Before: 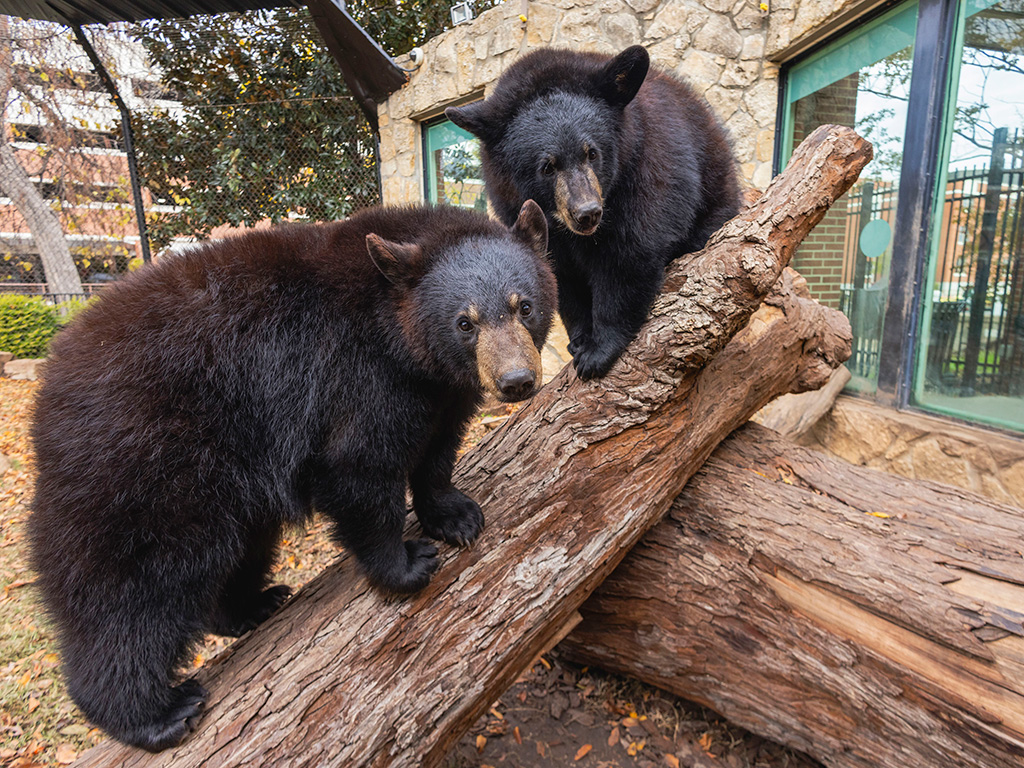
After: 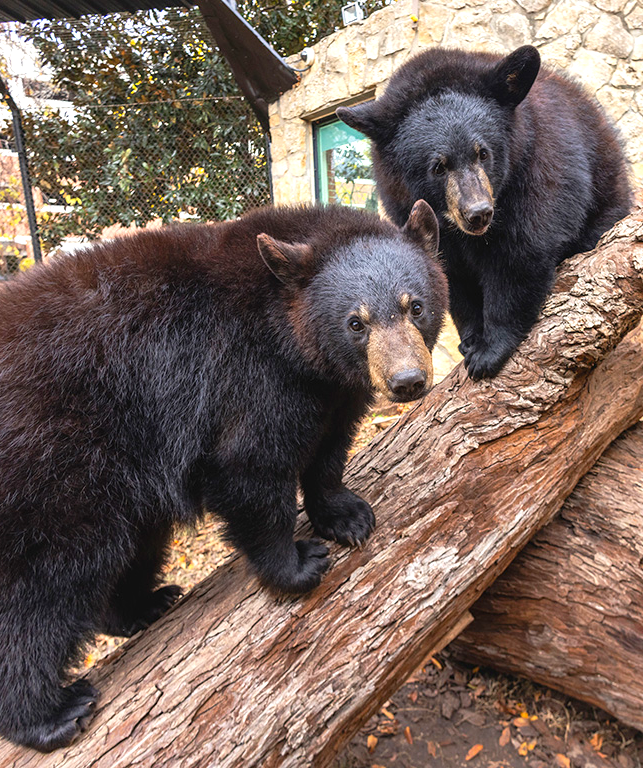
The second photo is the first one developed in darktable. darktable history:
crop: left 10.683%, right 26.498%
exposure: exposure 0.6 EV, compensate highlight preservation false
